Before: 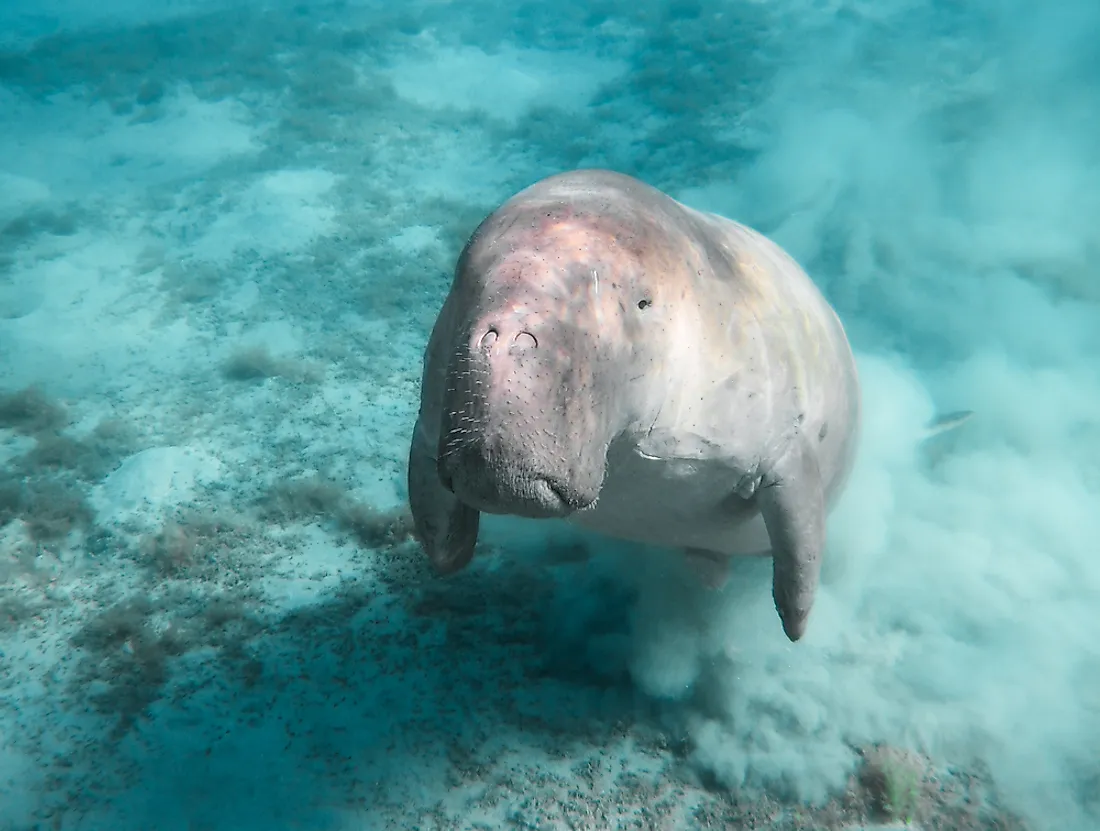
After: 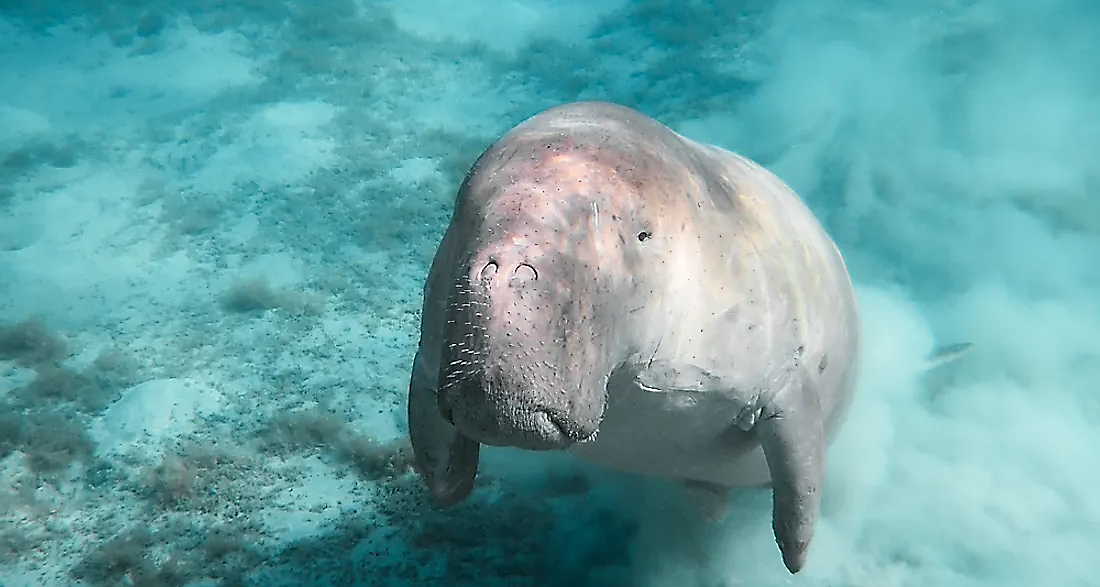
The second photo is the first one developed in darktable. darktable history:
crop and rotate: top 8.293%, bottom 20.996%
sharpen: radius 1.4, amount 1.25, threshold 0.7
